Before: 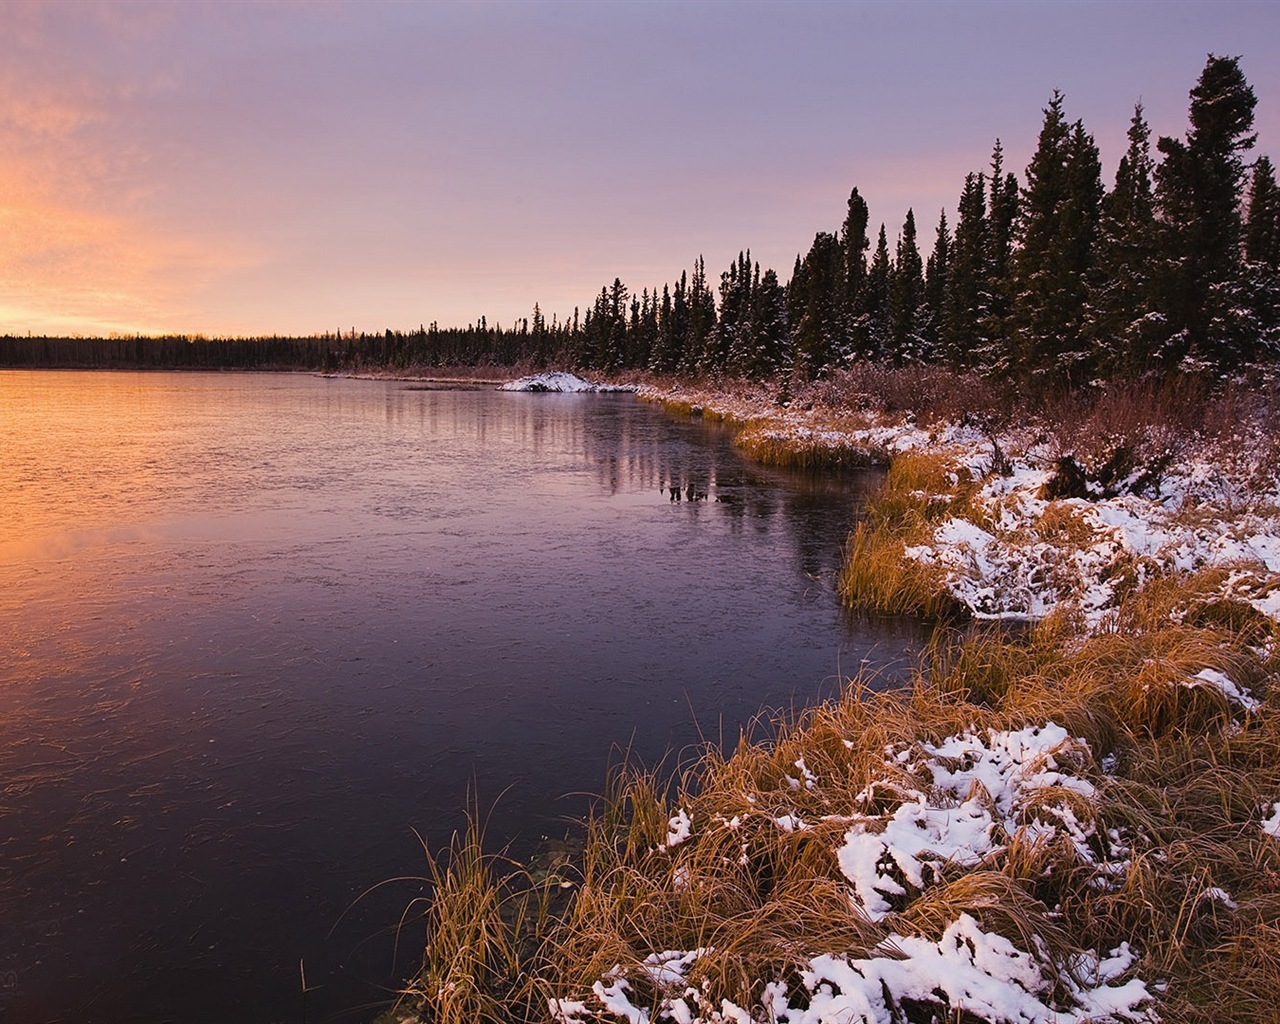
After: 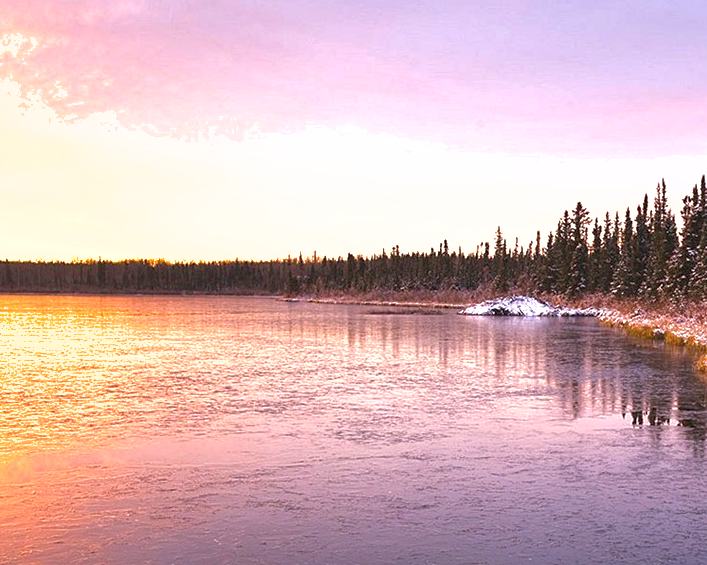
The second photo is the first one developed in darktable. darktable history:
crop and rotate: left 3.024%, top 7.494%, right 41.68%, bottom 37.331%
shadows and highlights: on, module defaults
exposure: black level correction 0, exposure 1.2 EV, compensate highlight preservation false
local contrast: highlights 100%, shadows 101%, detail 119%, midtone range 0.2
